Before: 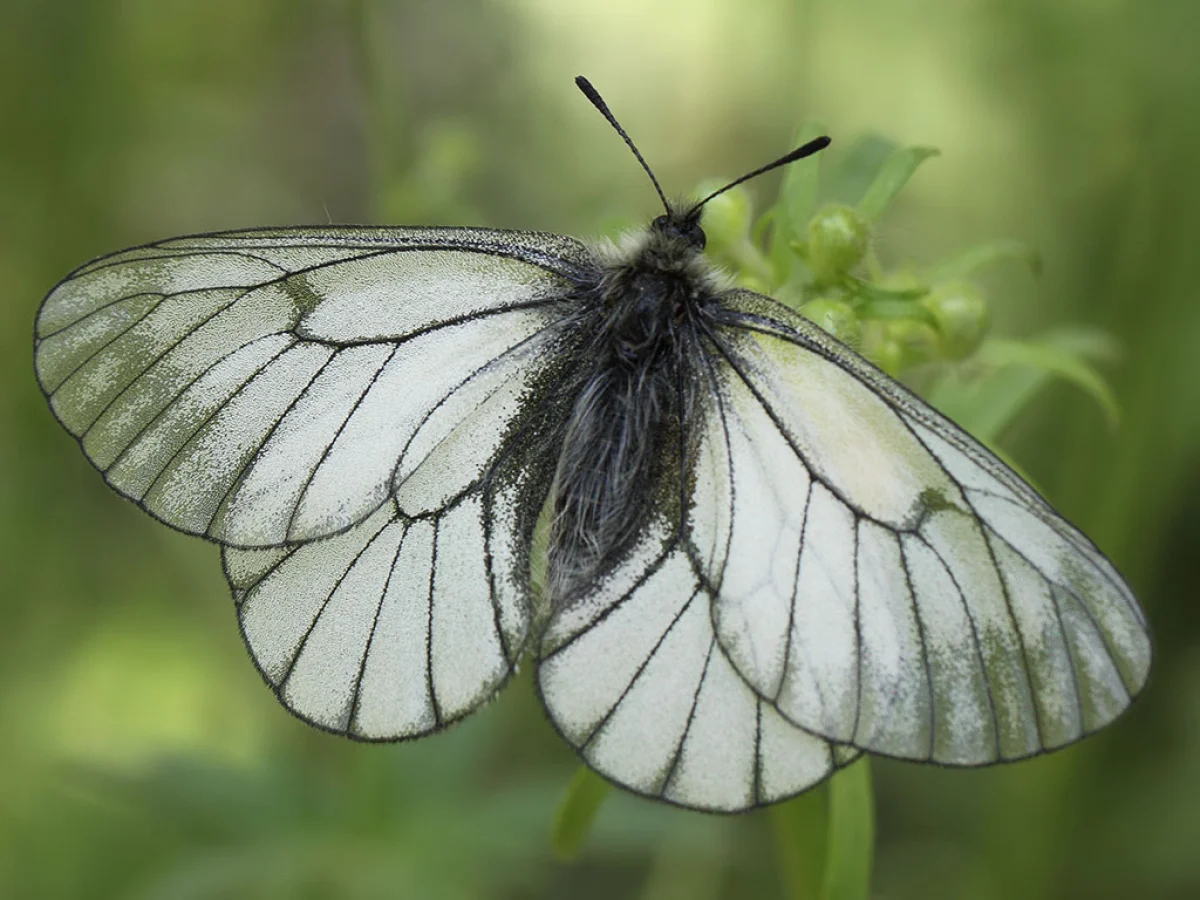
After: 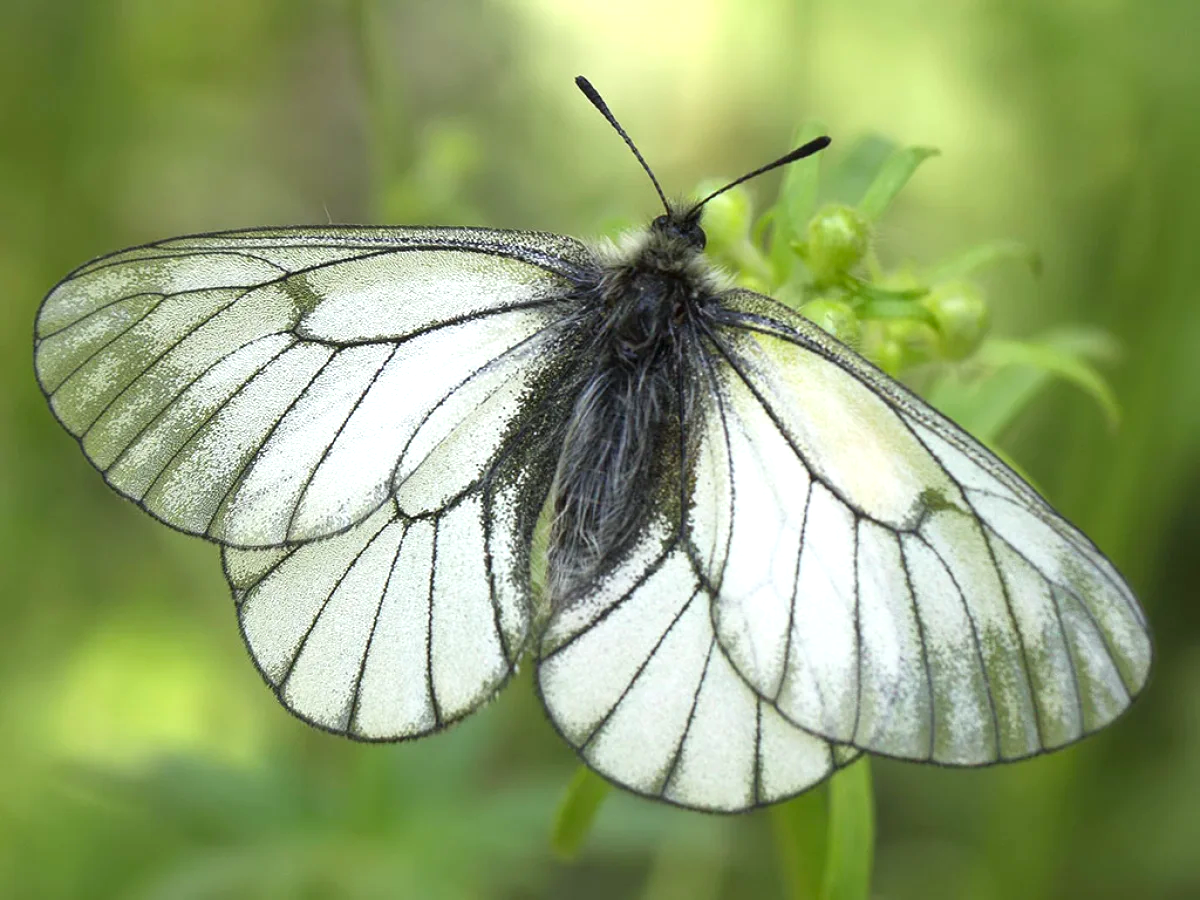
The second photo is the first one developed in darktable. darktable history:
contrast brightness saturation: contrast 0.04, saturation 0.16
exposure: exposure 0.636 EV, compensate highlight preservation false
